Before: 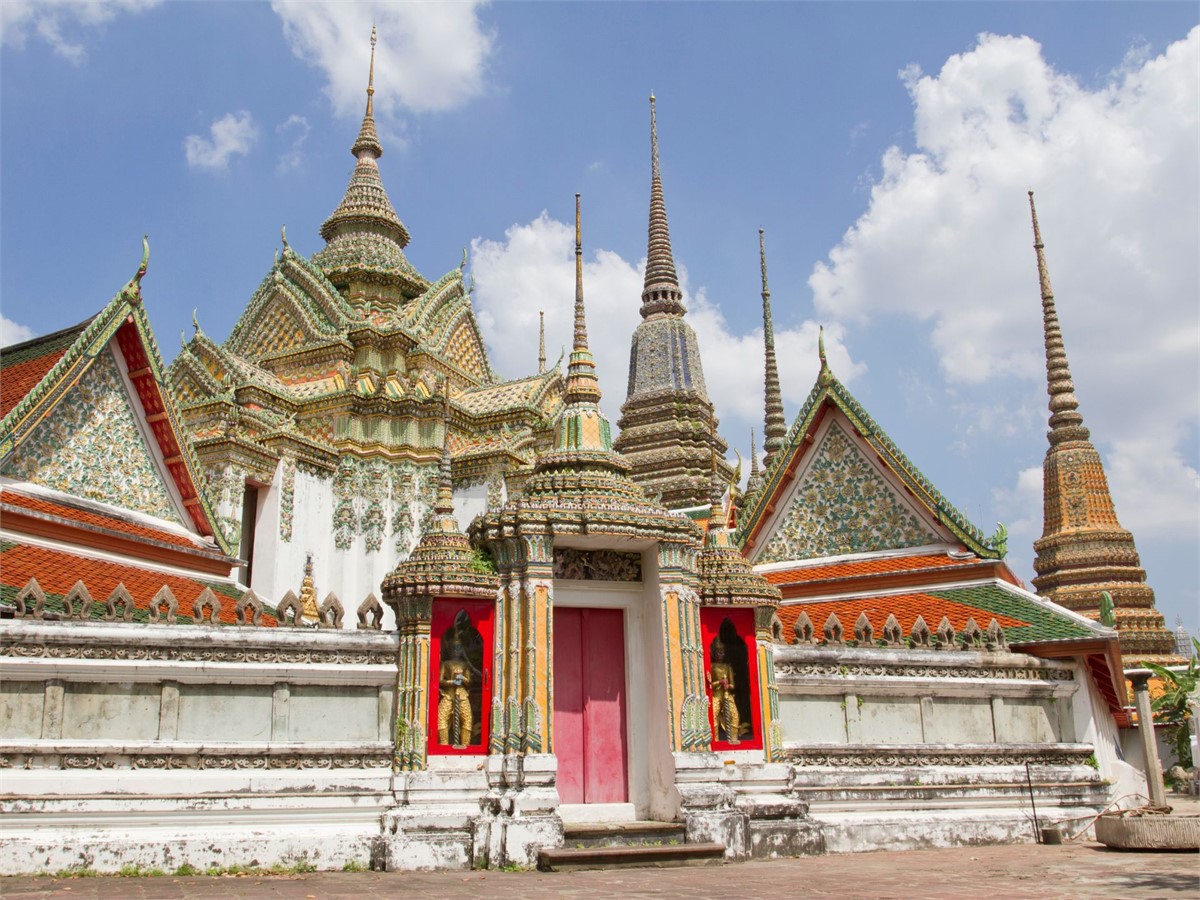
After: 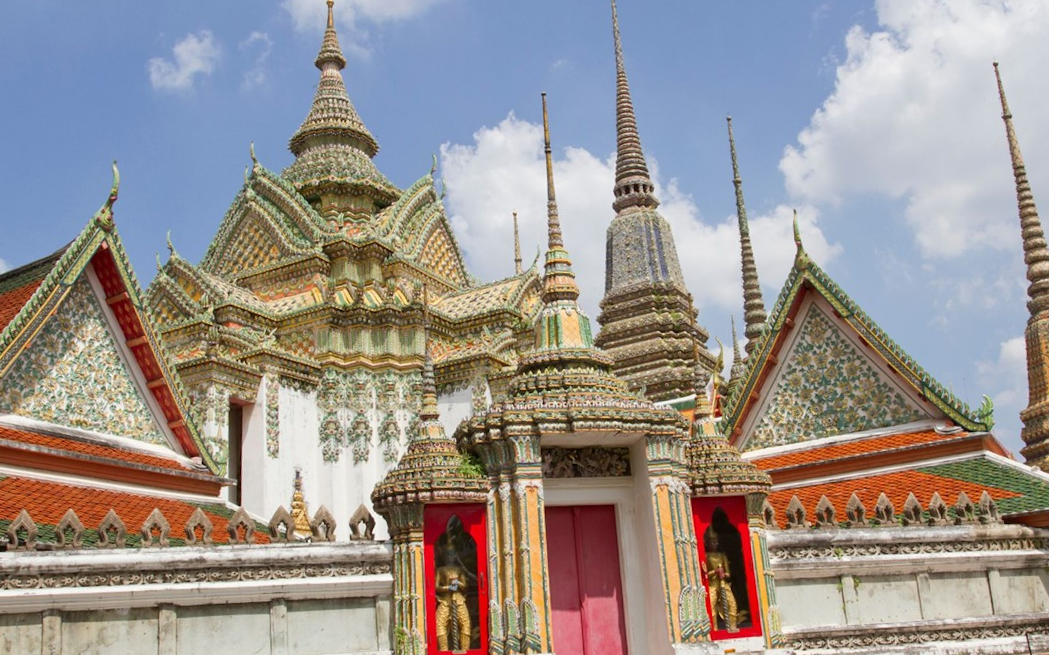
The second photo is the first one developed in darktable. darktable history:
crop: top 7.49%, right 9.717%, bottom 11.943%
rotate and perspective: rotation -3.52°, crop left 0.036, crop right 0.964, crop top 0.081, crop bottom 0.919
